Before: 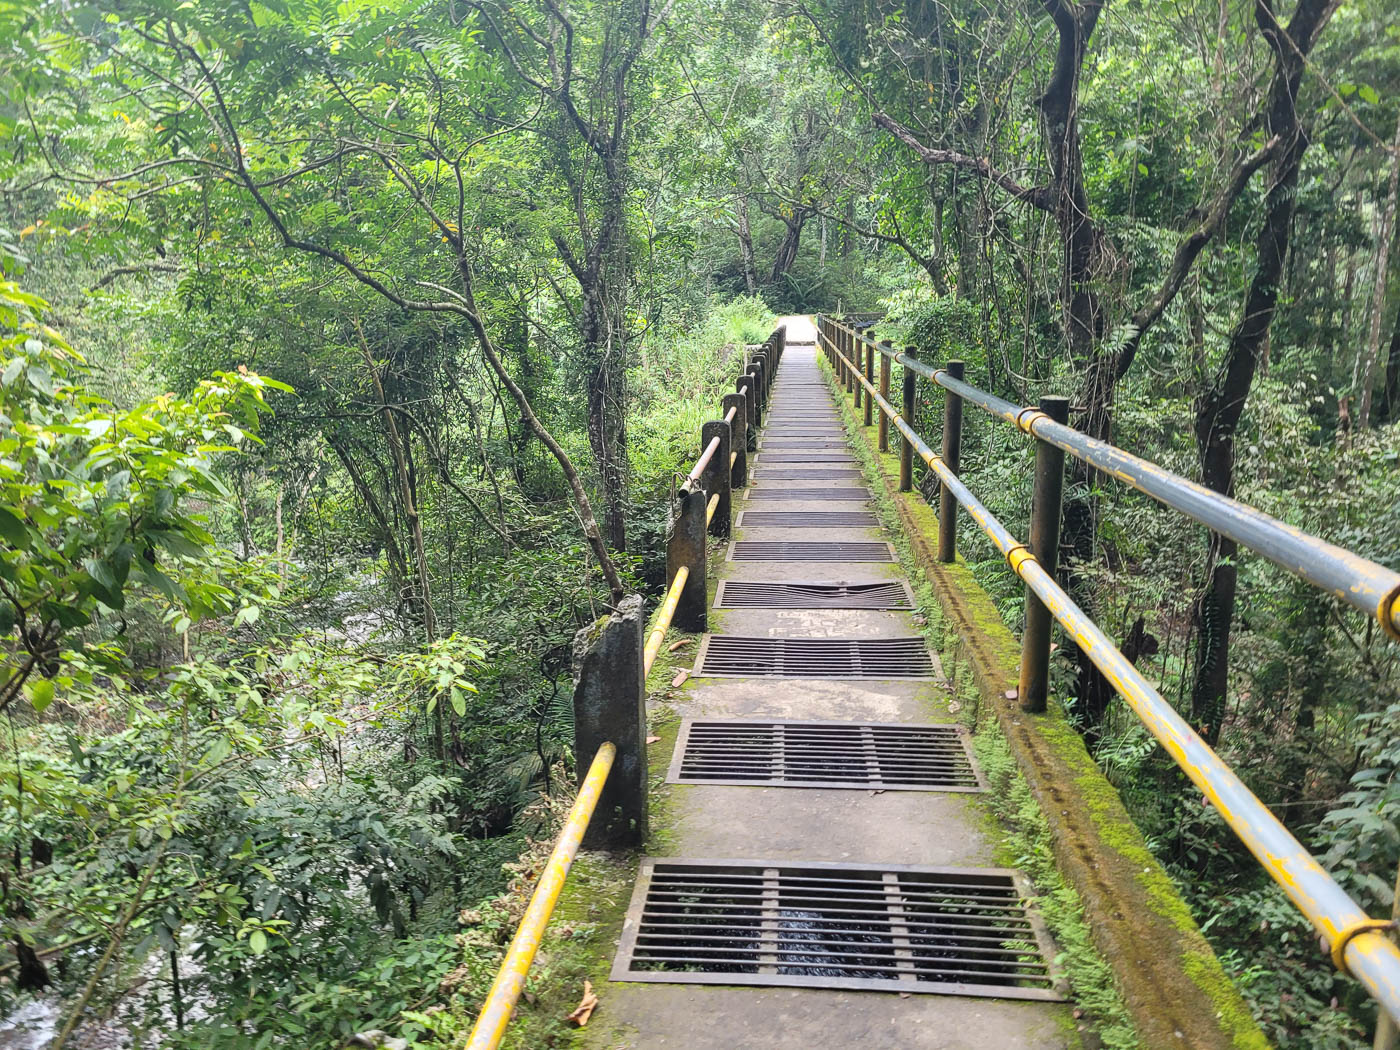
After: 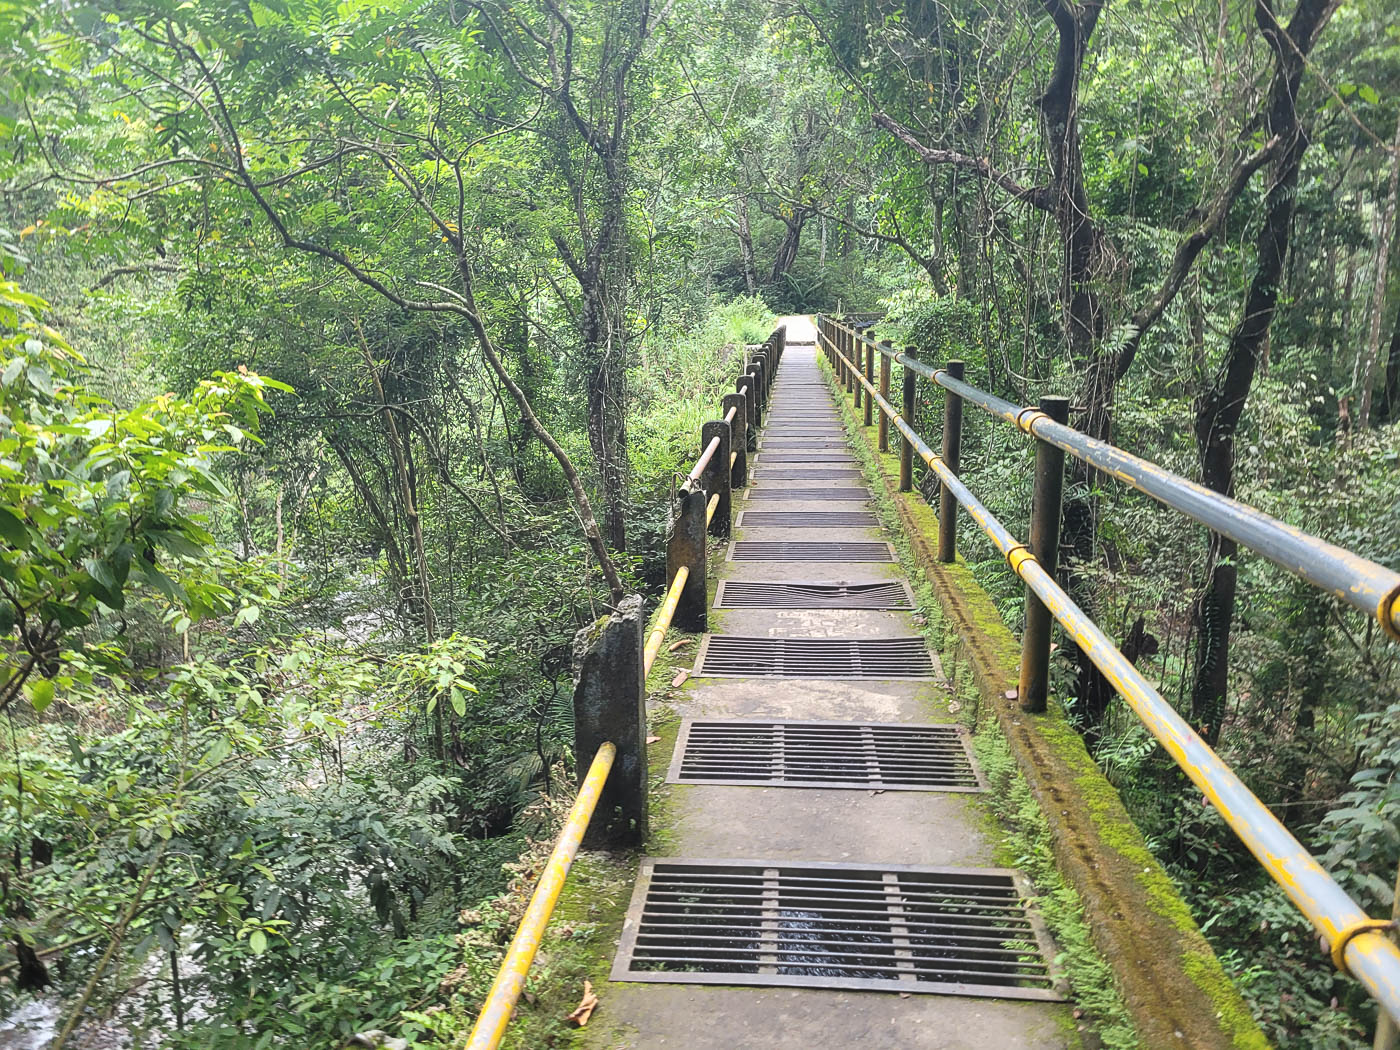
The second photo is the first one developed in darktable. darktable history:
sharpen: amount 0.212
haze removal: strength -0.046, compatibility mode true, adaptive false
